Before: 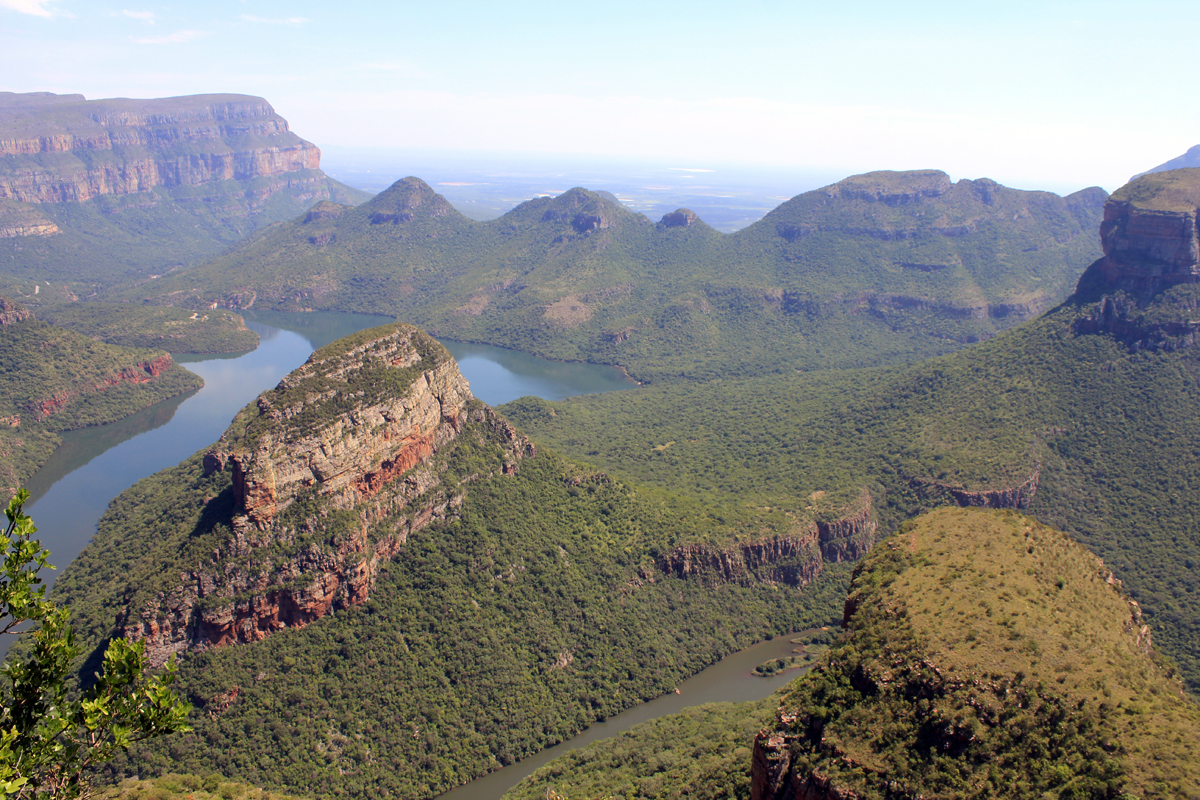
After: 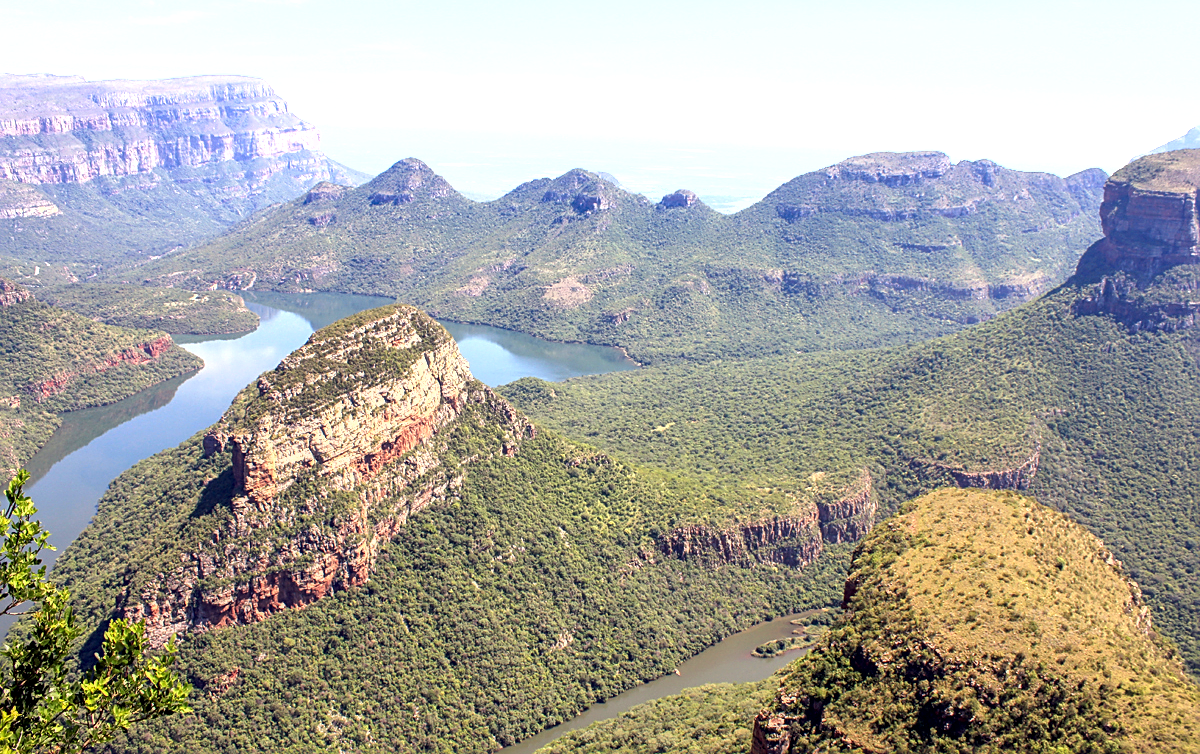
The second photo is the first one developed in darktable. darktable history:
exposure: black level correction 0.001, exposure 1.13 EV, compensate highlight preservation false
sharpen: amount 0.49
crop and rotate: top 2.471%, bottom 3.244%
shadows and highlights: shadows 47.43, highlights -42.62, soften with gaussian
local contrast: on, module defaults
